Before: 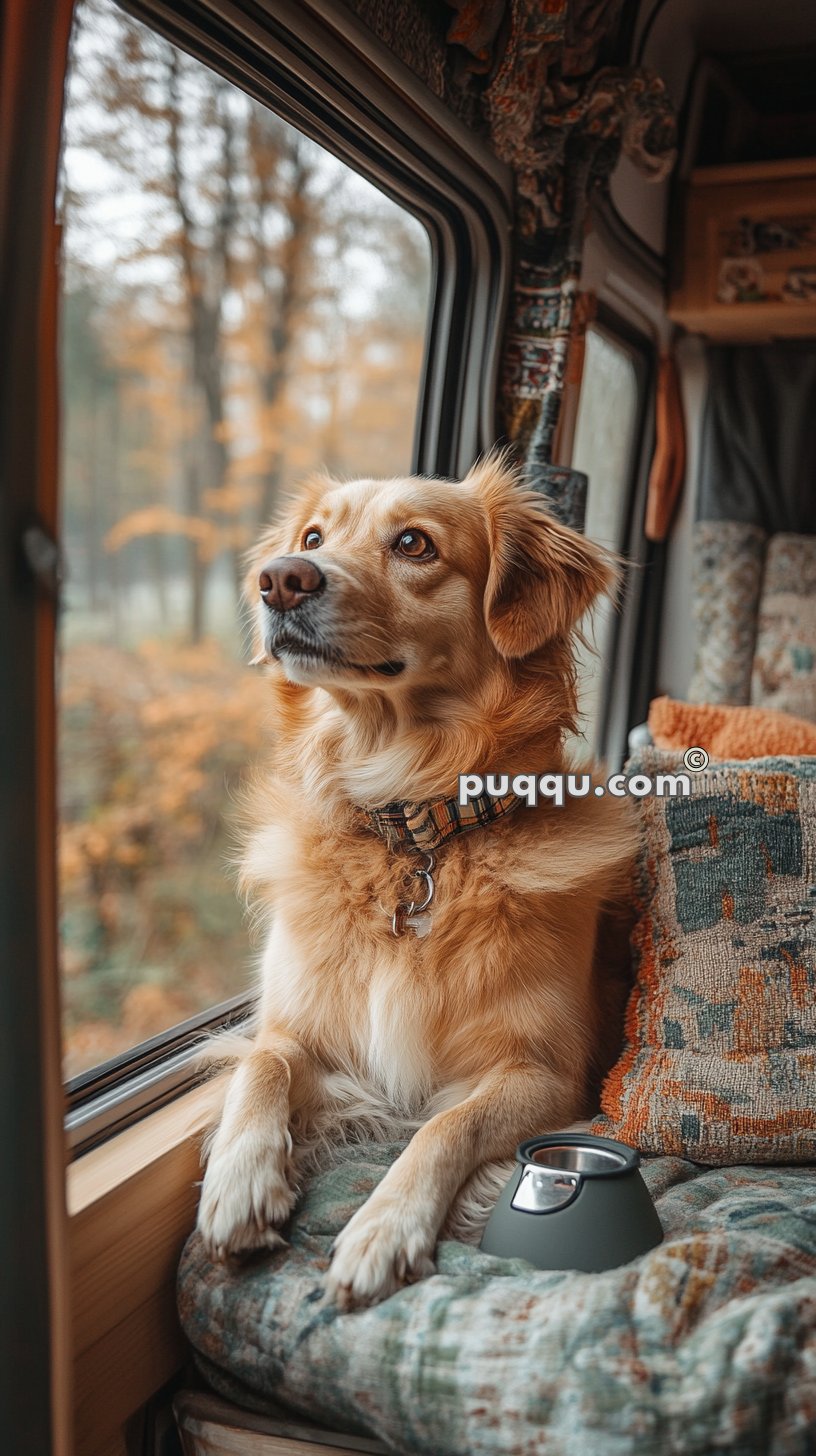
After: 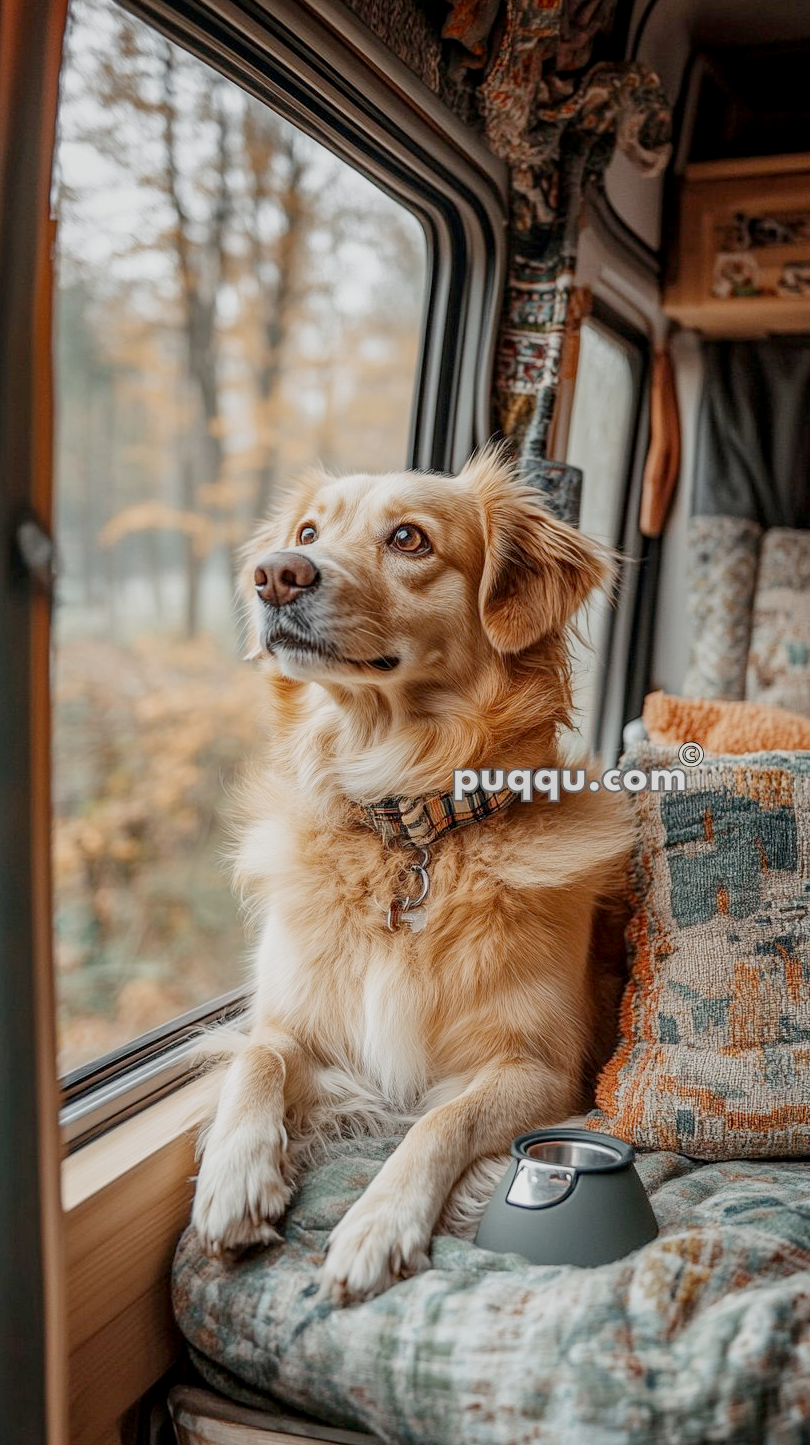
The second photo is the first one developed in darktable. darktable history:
crop and rotate: left 0.689%, top 0.396%, bottom 0.352%
local contrast: on, module defaults
exposure: black level correction 0, exposure 0.681 EV, compensate highlight preservation false
filmic rgb: black relative exposure -8.75 EV, white relative exposure 4.98 EV, target black luminance 0%, hardness 3.77, latitude 66.22%, contrast 0.823, shadows ↔ highlights balance 19.54%, preserve chrominance no, color science v5 (2021), iterations of high-quality reconstruction 0
